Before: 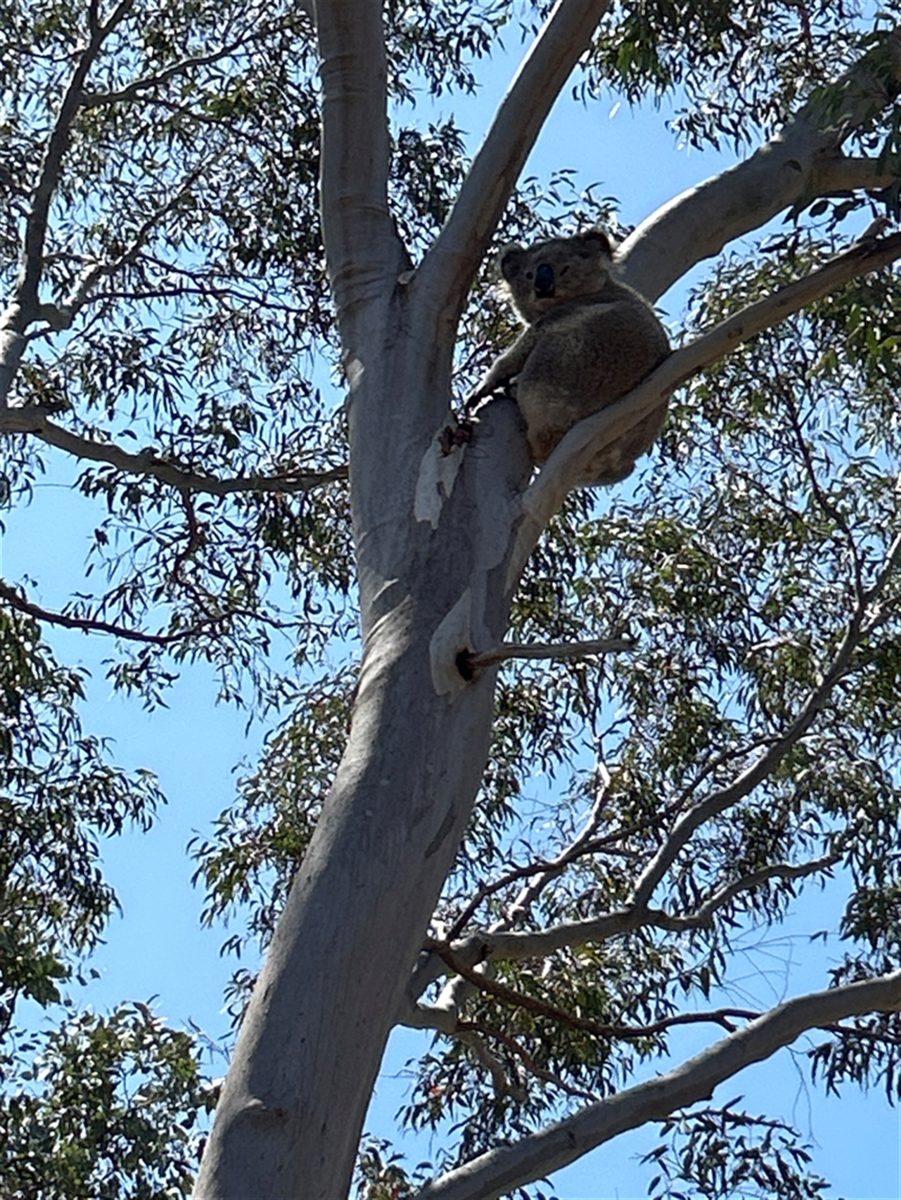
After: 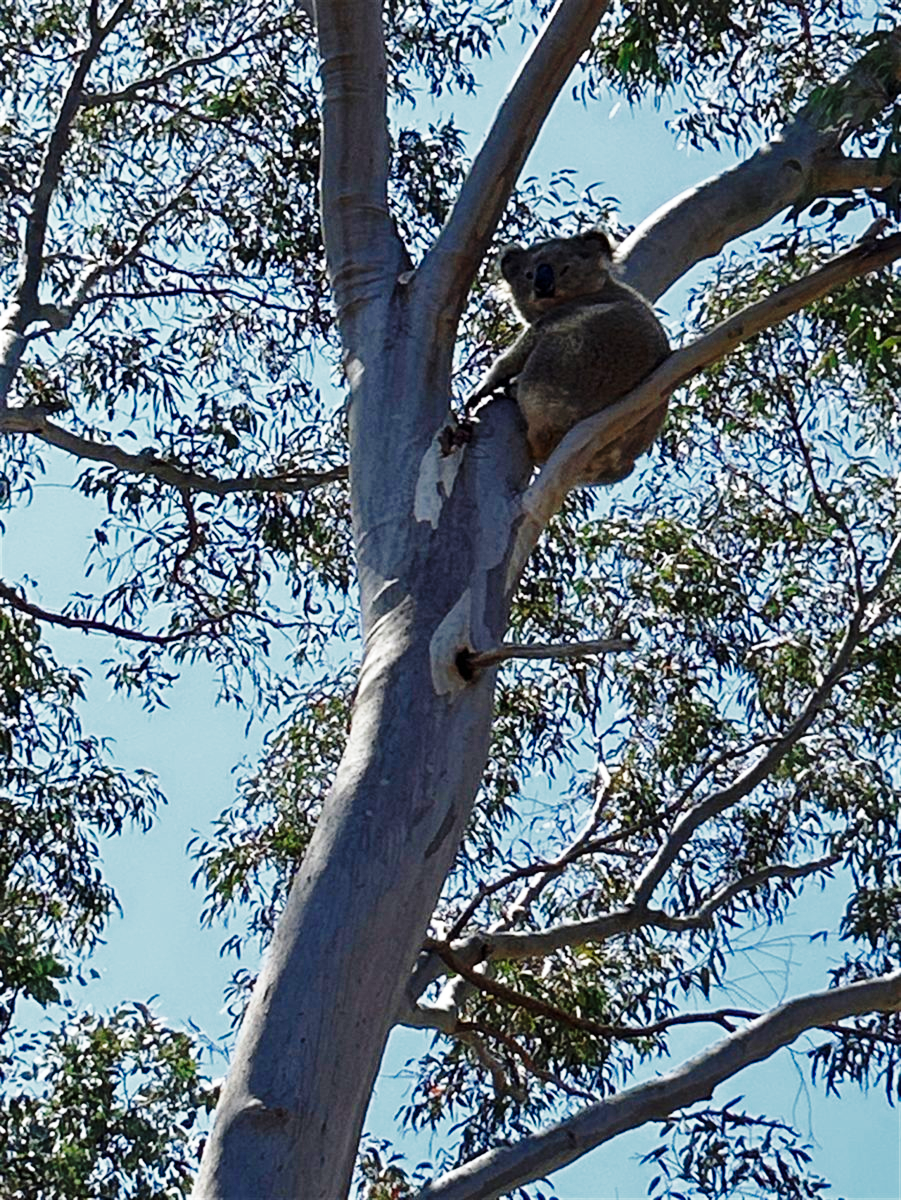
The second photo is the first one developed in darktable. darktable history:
exposure: compensate highlight preservation false
base curve: curves: ch0 [(0, 0) (0.028, 0.03) (0.121, 0.232) (0.46, 0.748) (0.859, 0.968) (1, 1)], preserve colors none
color balance rgb: linear chroma grading › global chroma 15%, perceptual saturation grading › global saturation 30%
color zones: curves: ch0 [(0, 0.5) (0.125, 0.4) (0.25, 0.5) (0.375, 0.4) (0.5, 0.4) (0.625, 0.35) (0.75, 0.35) (0.875, 0.5)]; ch1 [(0, 0.35) (0.125, 0.45) (0.25, 0.35) (0.375, 0.35) (0.5, 0.35) (0.625, 0.35) (0.75, 0.45) (0.875, 0.35)]; ch2 [(0, 0.6) (0.125, 0.5) (0.25, 0.5) (0.375, 0.6) (0.5, 0.6) (0.625, 0.5) (0.75, 0.5) (0.875, 0.5)]
